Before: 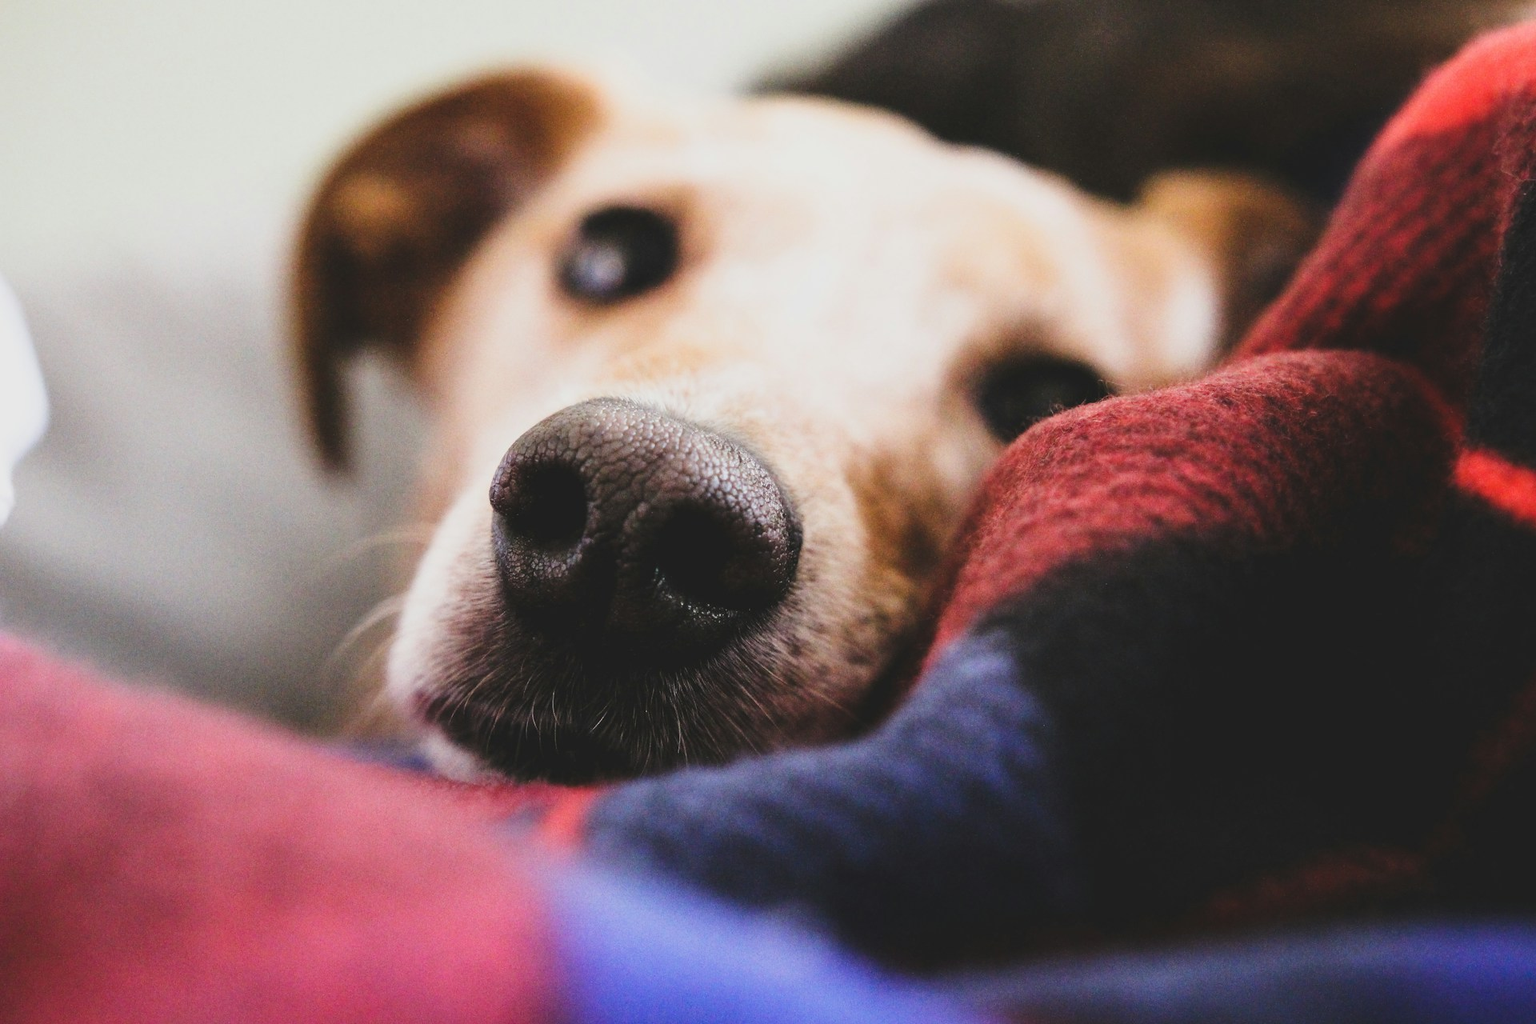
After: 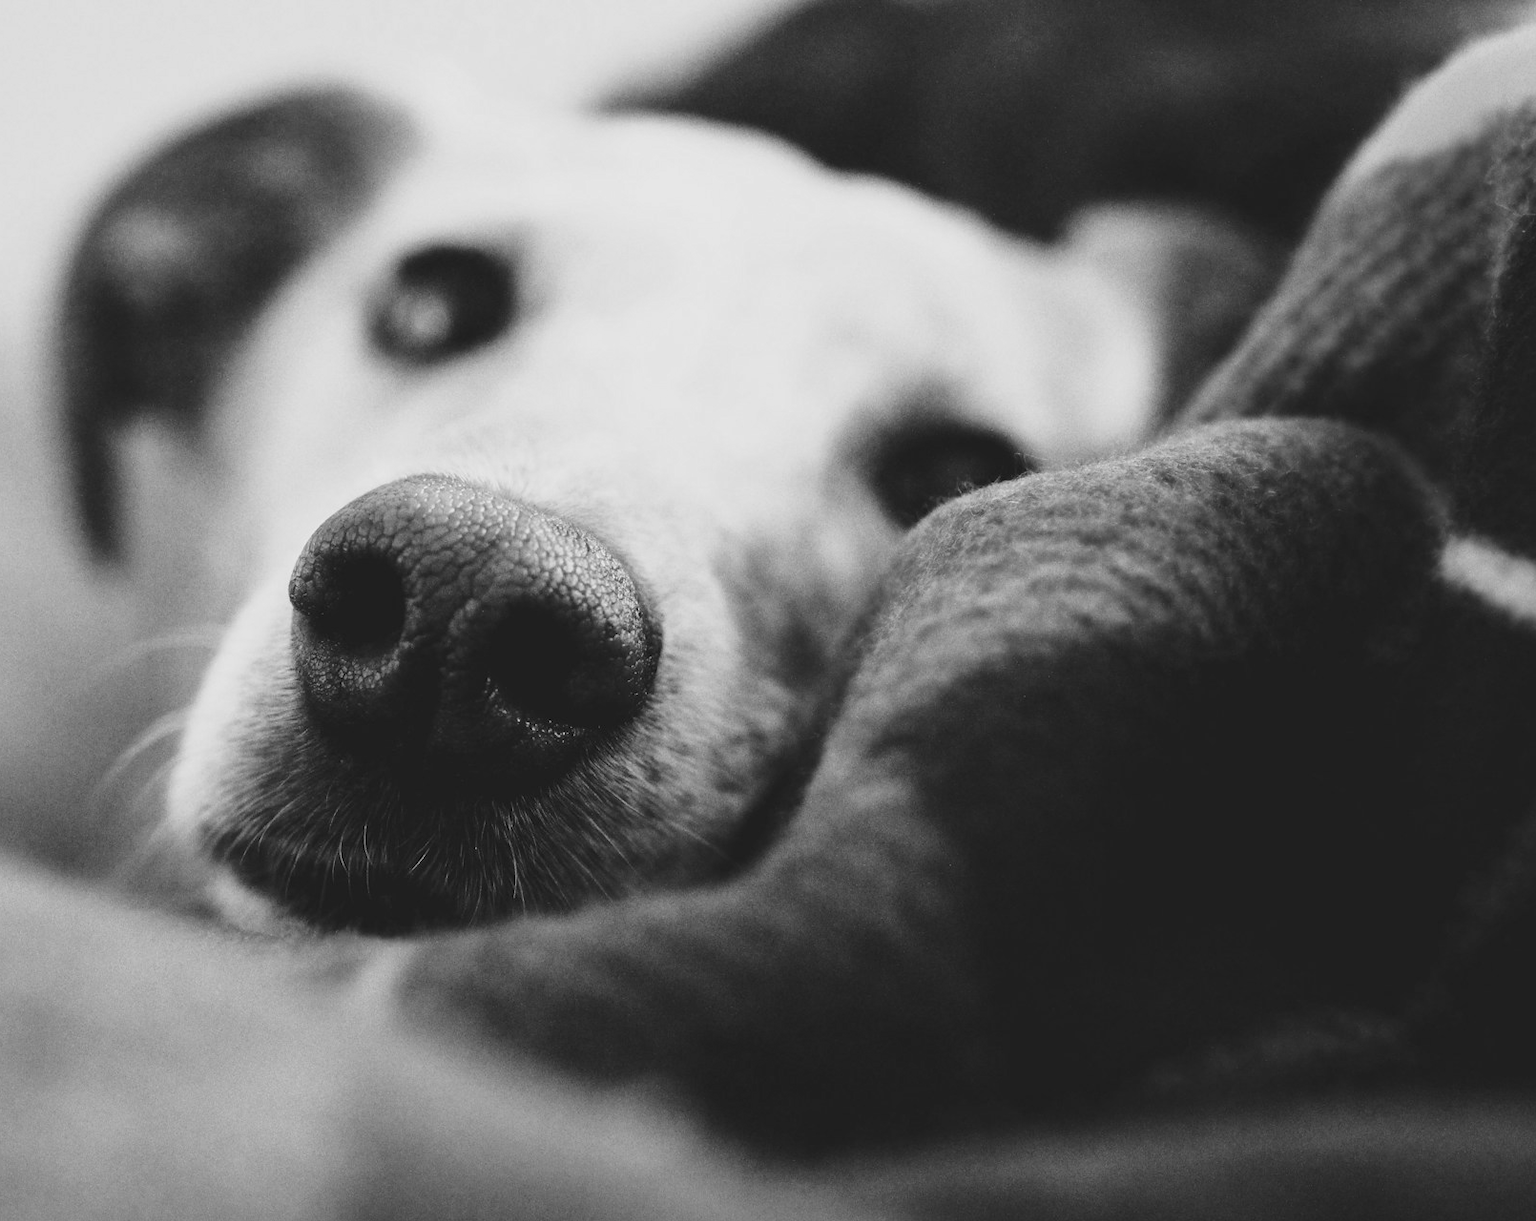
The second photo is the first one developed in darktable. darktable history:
crop: left 16.145%
color calibration: output gray [0.714, 0.278, 0, 0], illuminant same as pipeline (D50), adaptation none (bypass)
